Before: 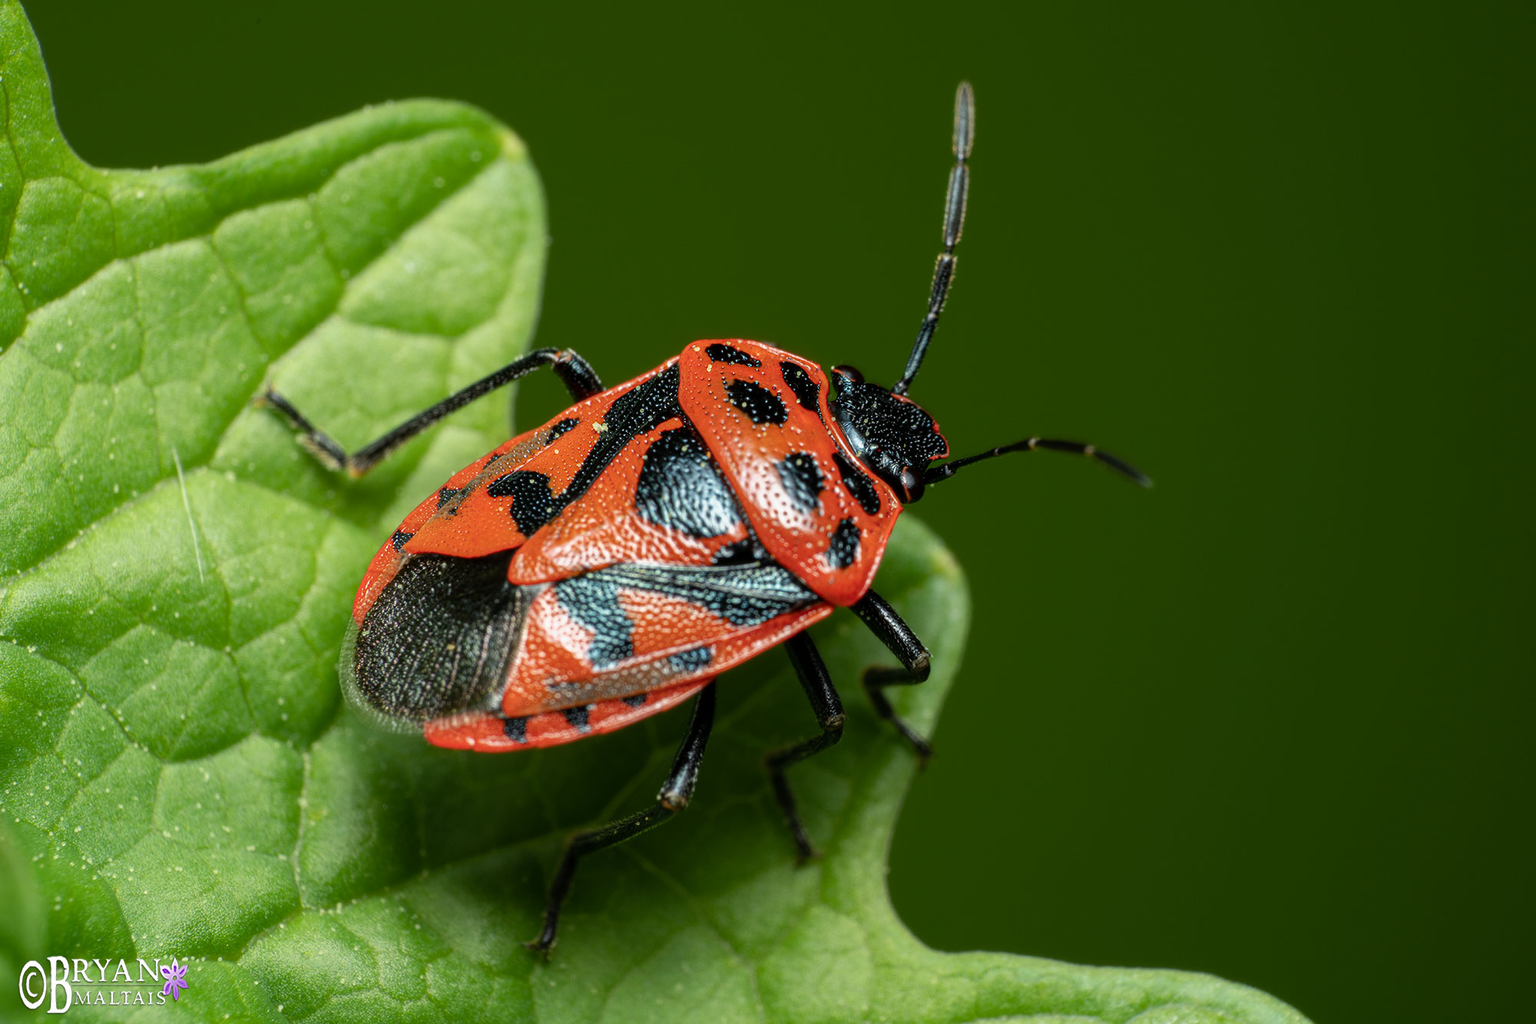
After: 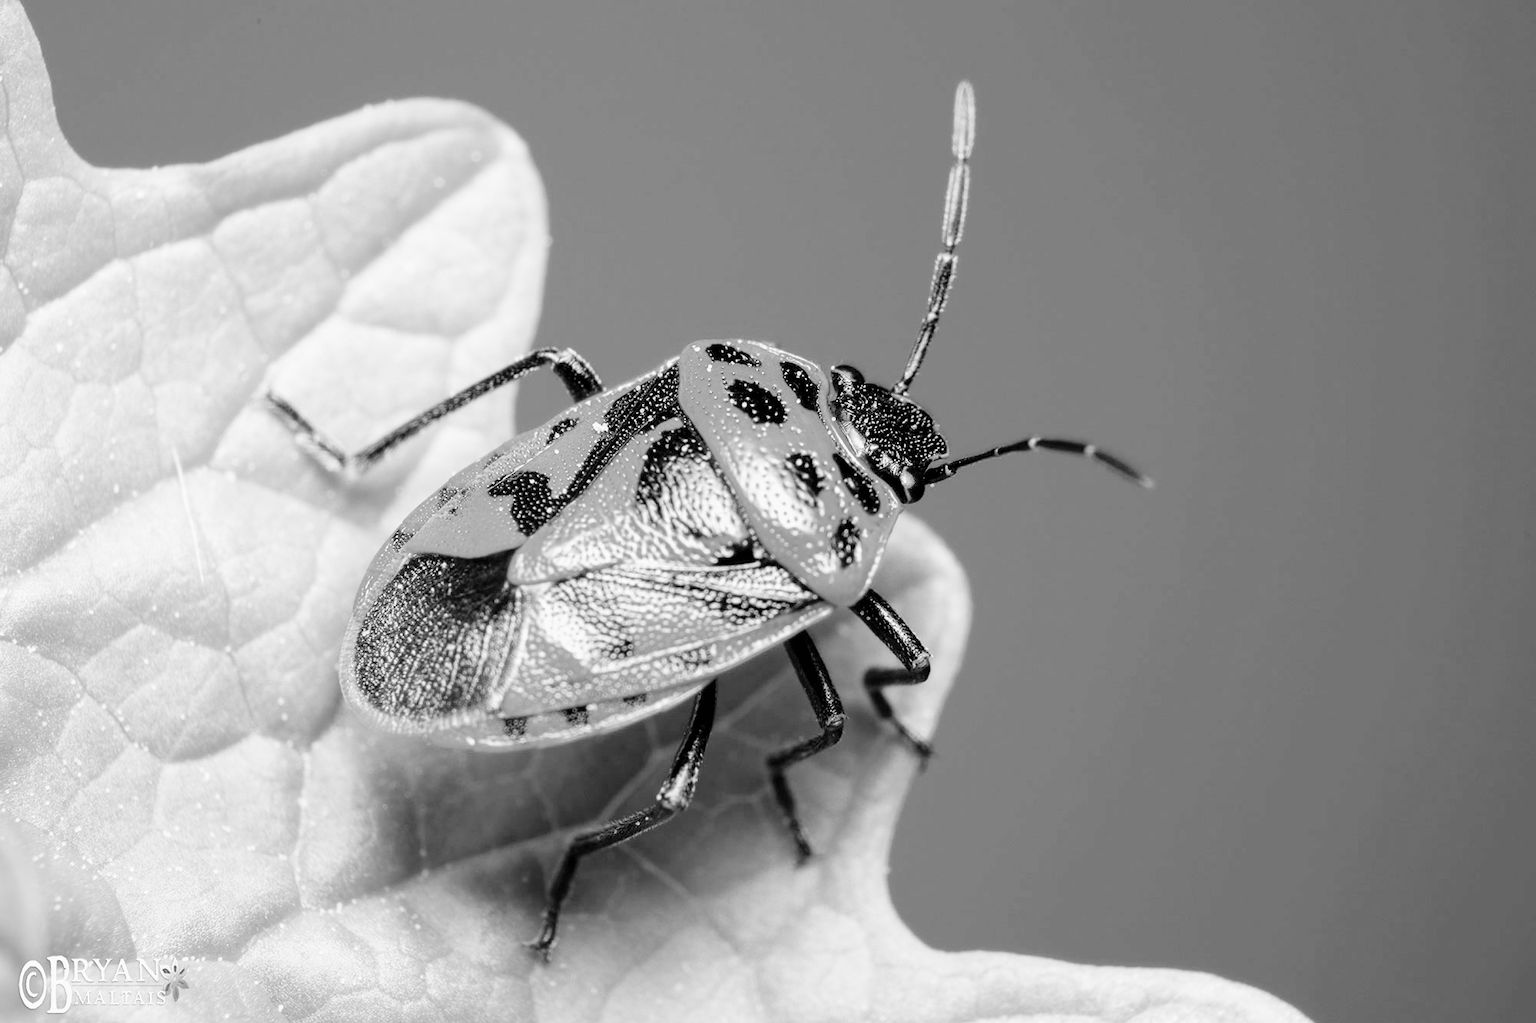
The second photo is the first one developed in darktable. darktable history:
color zones: curves: ch1 [(0, -0.394) (0.143, -0.394) (0.286, -0.394) (0.429, -0.392) (0.571, -0.391) (0.714, -0.391) (0.857, -0.391) (1, -0.394)]
exposure: black level correction 0, exposure 2.378 EV, compensate highlight preservation false
filmic rgb: black relative exposure -6.83 EV, white relative exposure 5.87 EV, threshold 3 EV, hardness 2.71, color science v6 (2022), enable highlight reconstruction true
